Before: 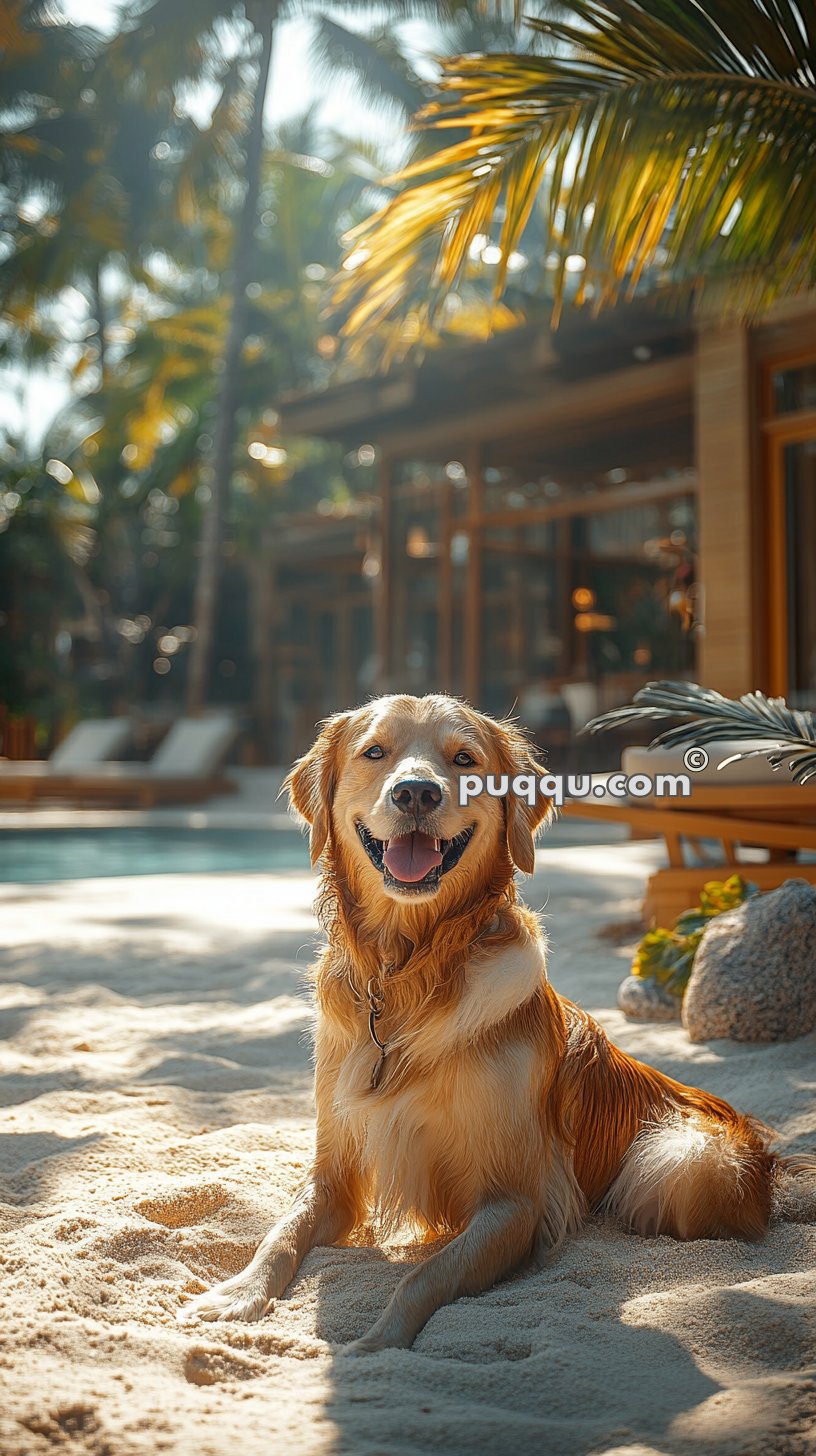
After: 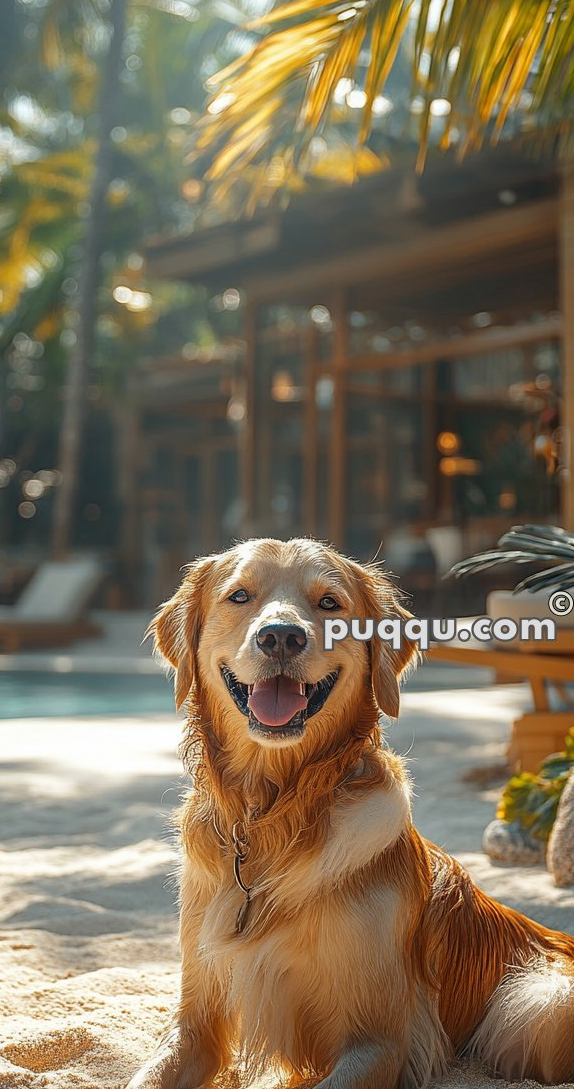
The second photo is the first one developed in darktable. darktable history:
crop and rotate: left 16.655%, top 10.724%, right 12.931%, bottom 14.418%
